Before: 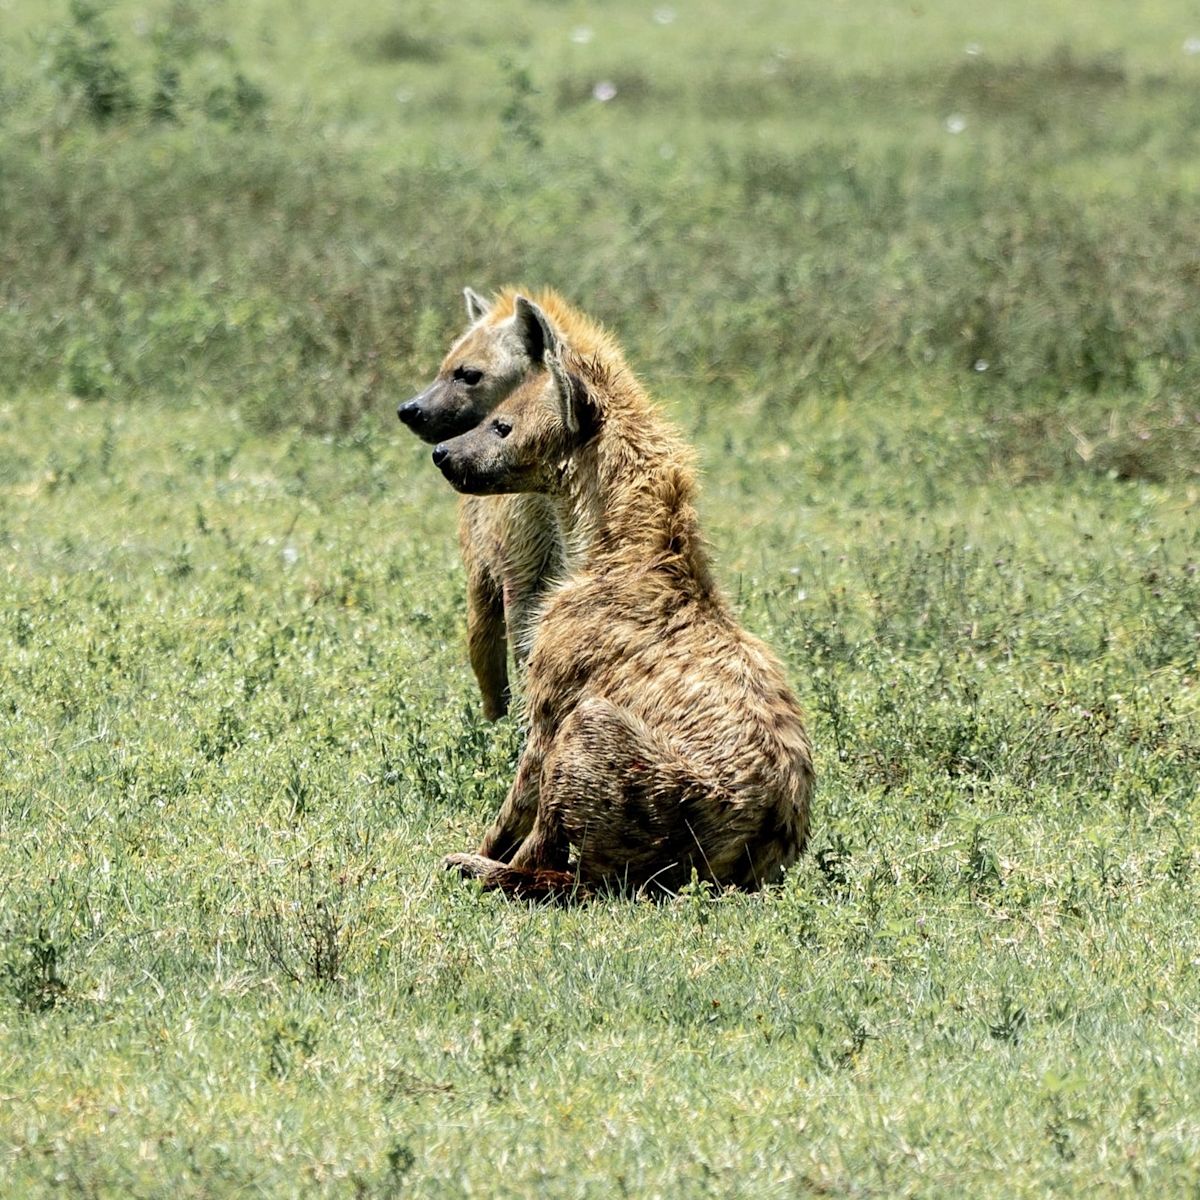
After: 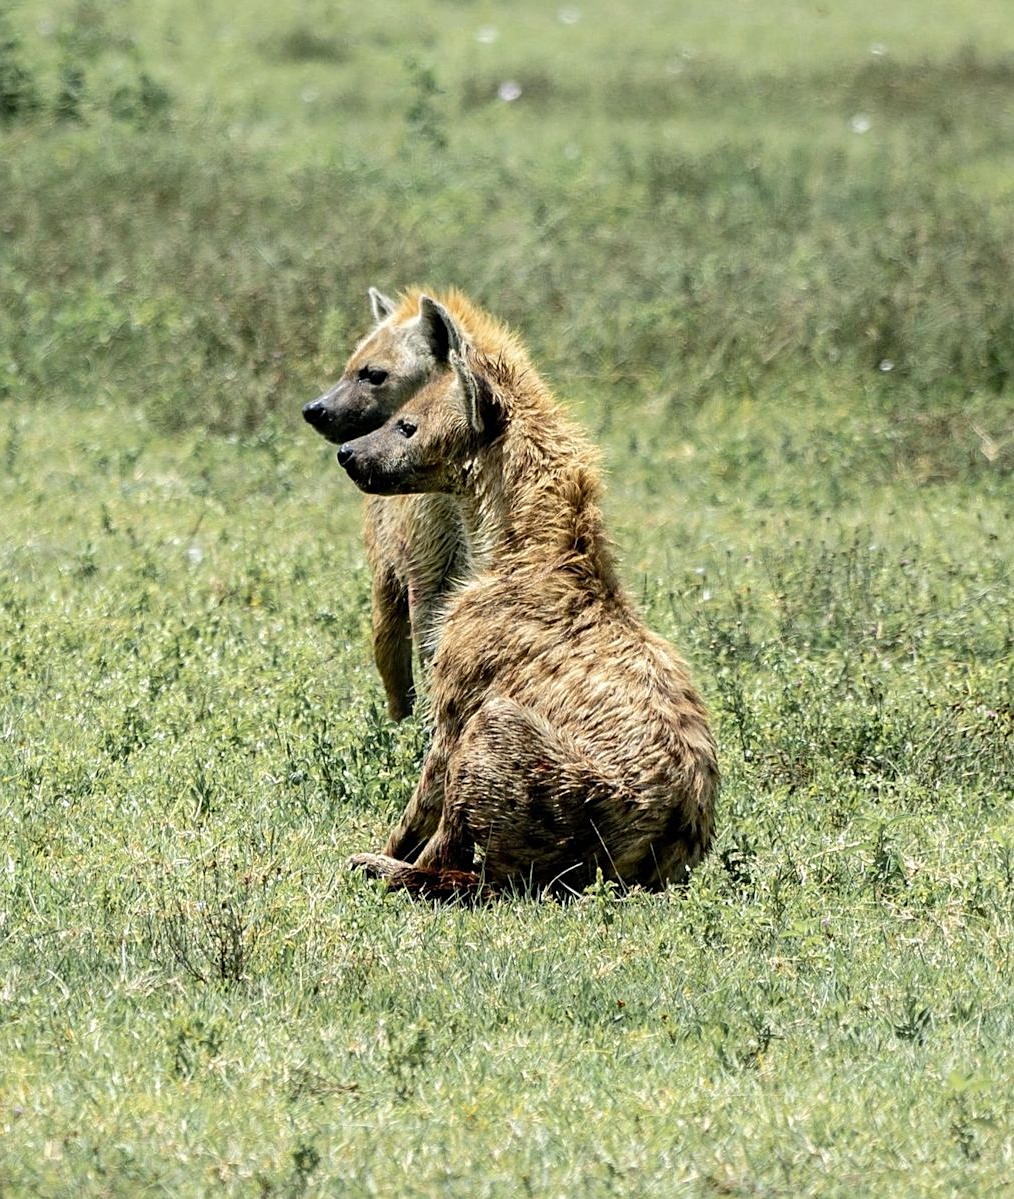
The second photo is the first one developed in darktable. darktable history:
sharpen: amount 0.21
crop: left 7.983%, right 7.507%
